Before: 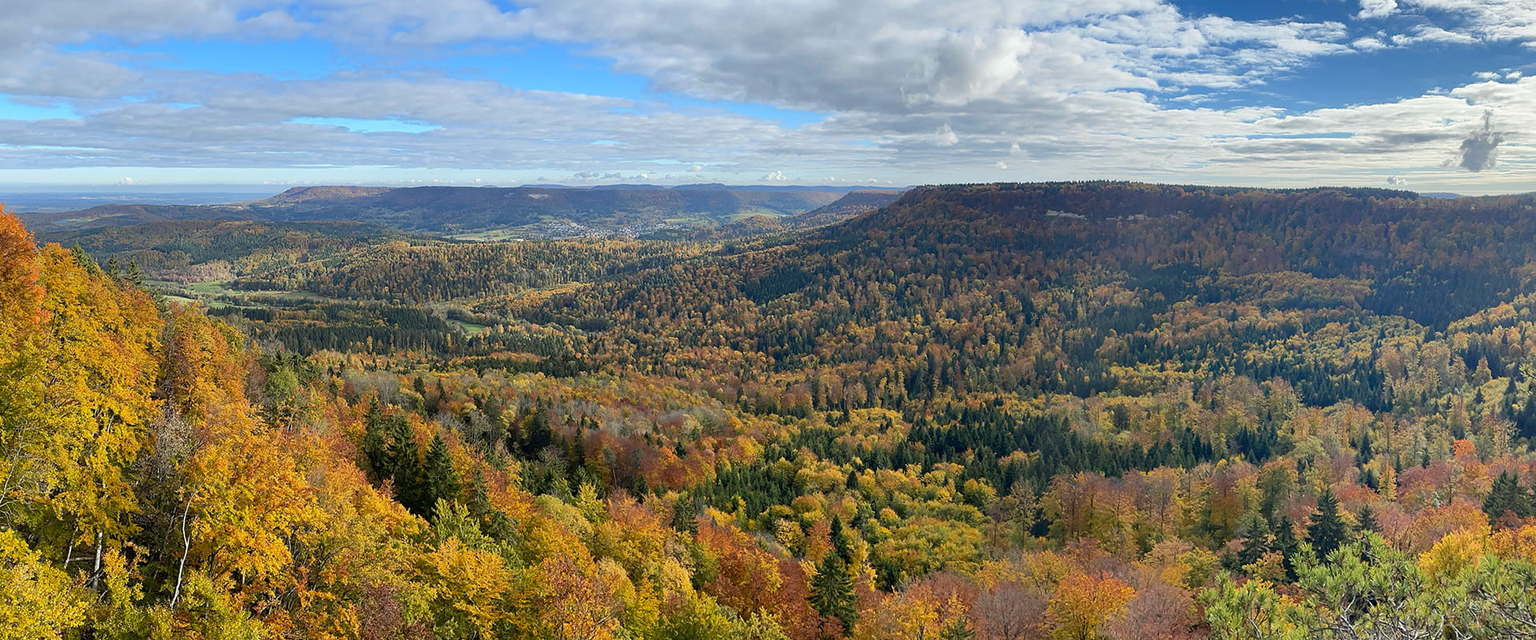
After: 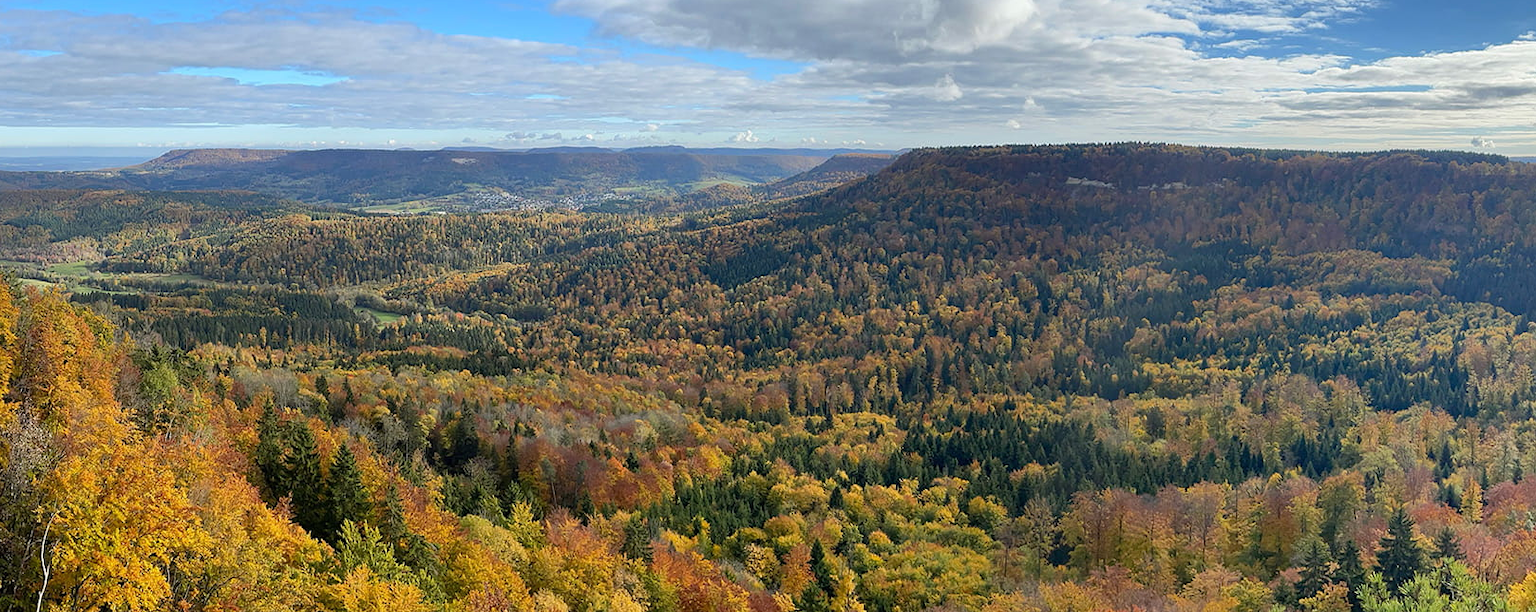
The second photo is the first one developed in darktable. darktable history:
crop and rotate: left 9.643%, top 9.585%, right 6.093%, bottom 9.668%
